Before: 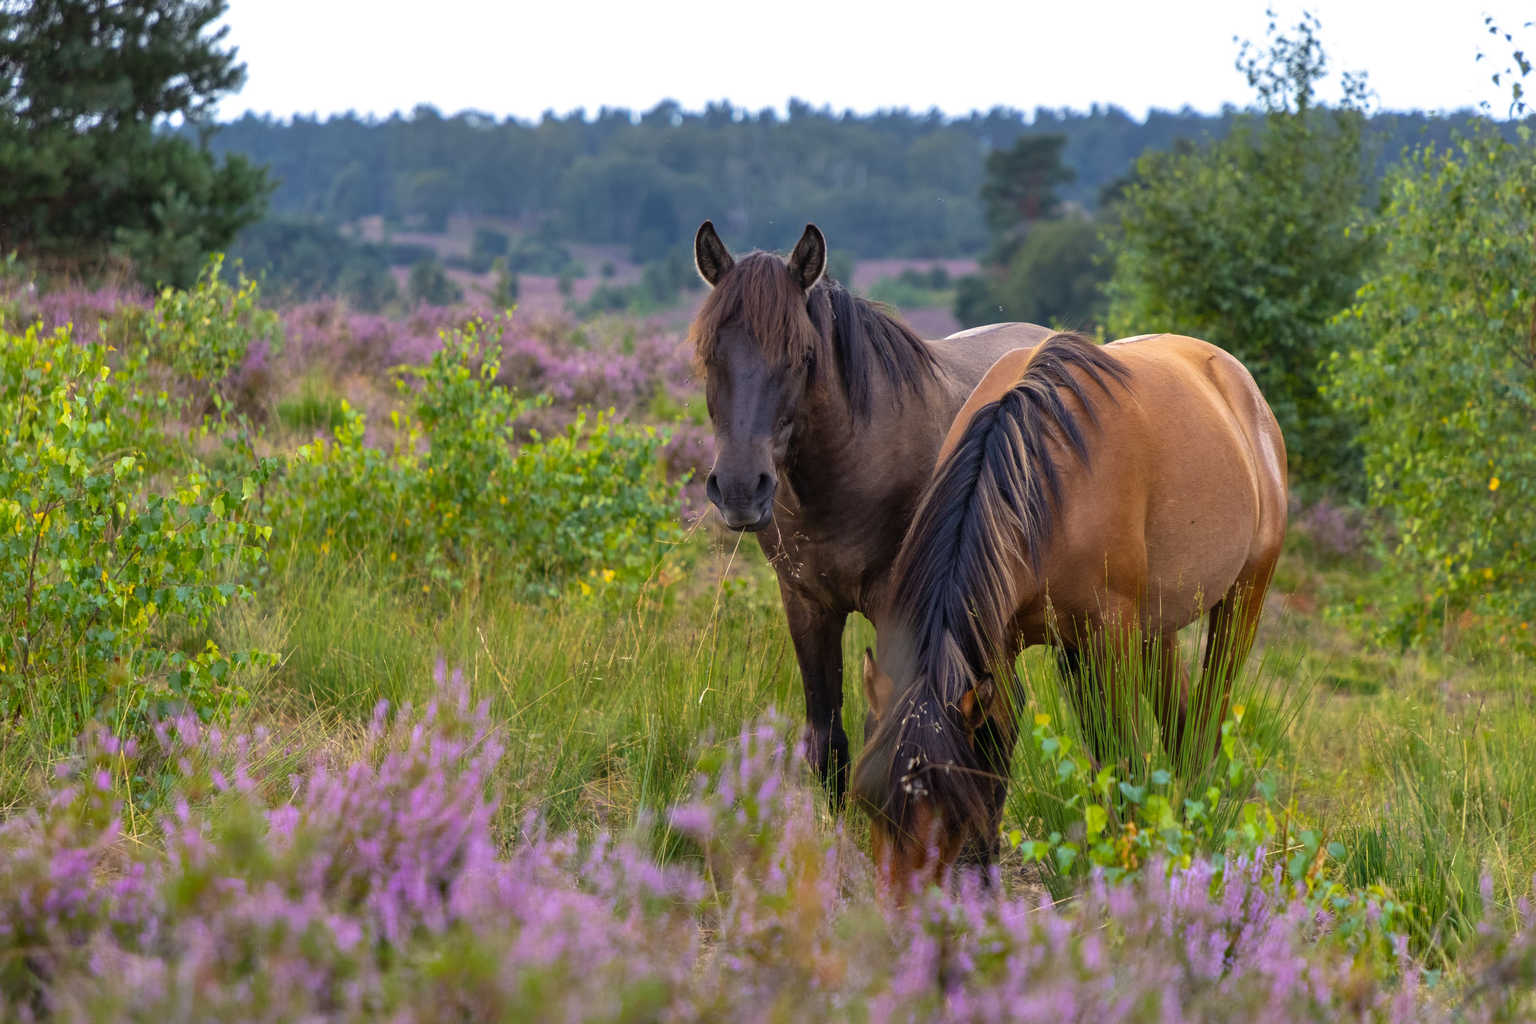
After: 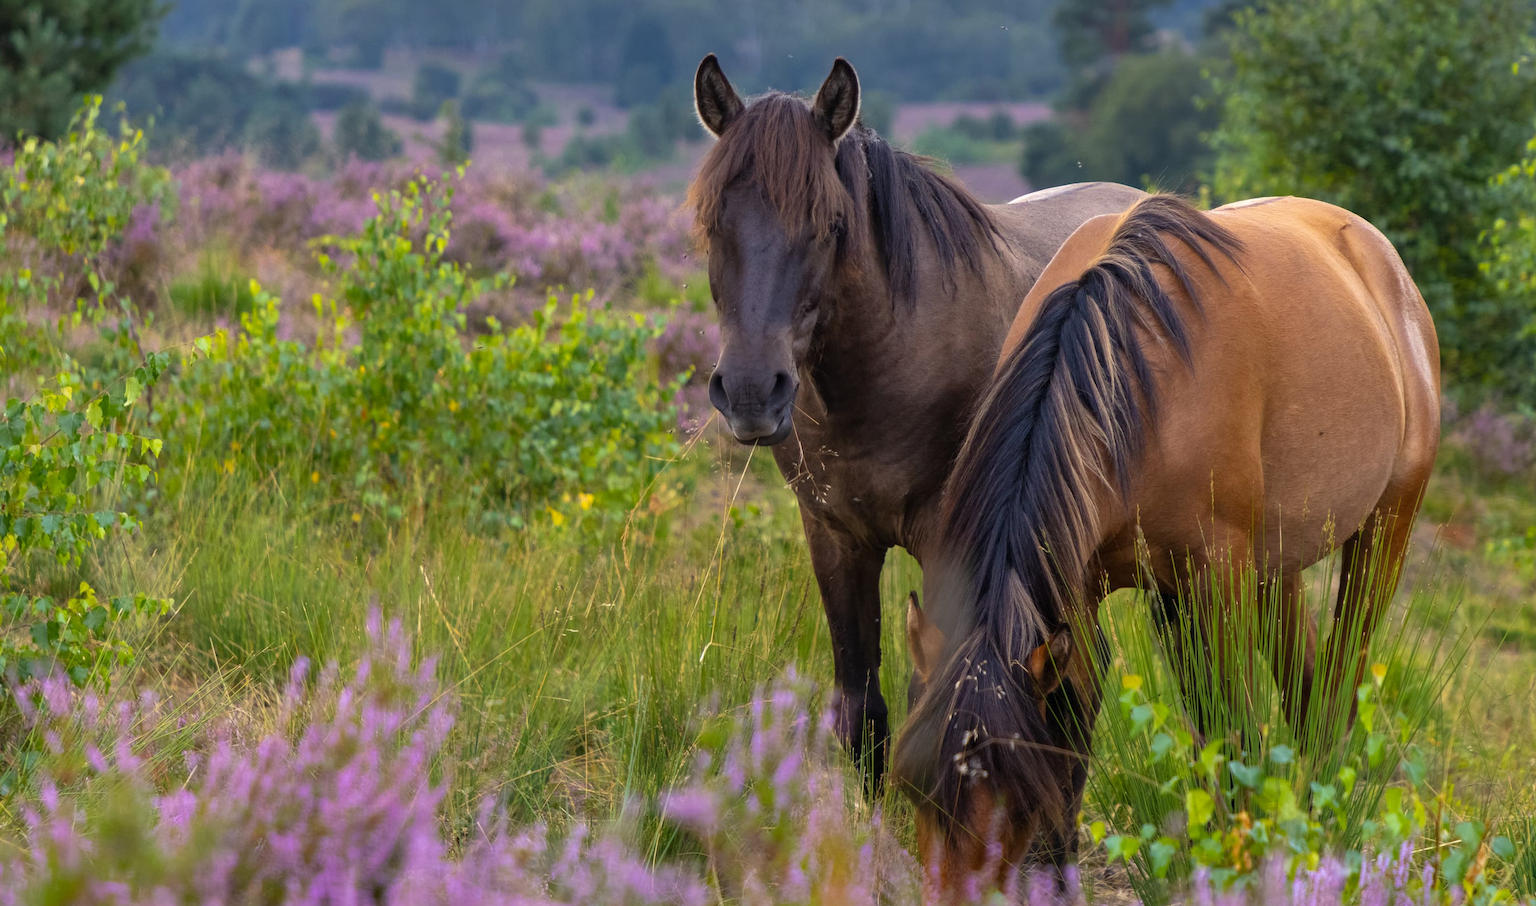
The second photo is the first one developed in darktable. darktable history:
crop: left 9.349%, top 17.396%, right 11.18%, bottom 12.302%
